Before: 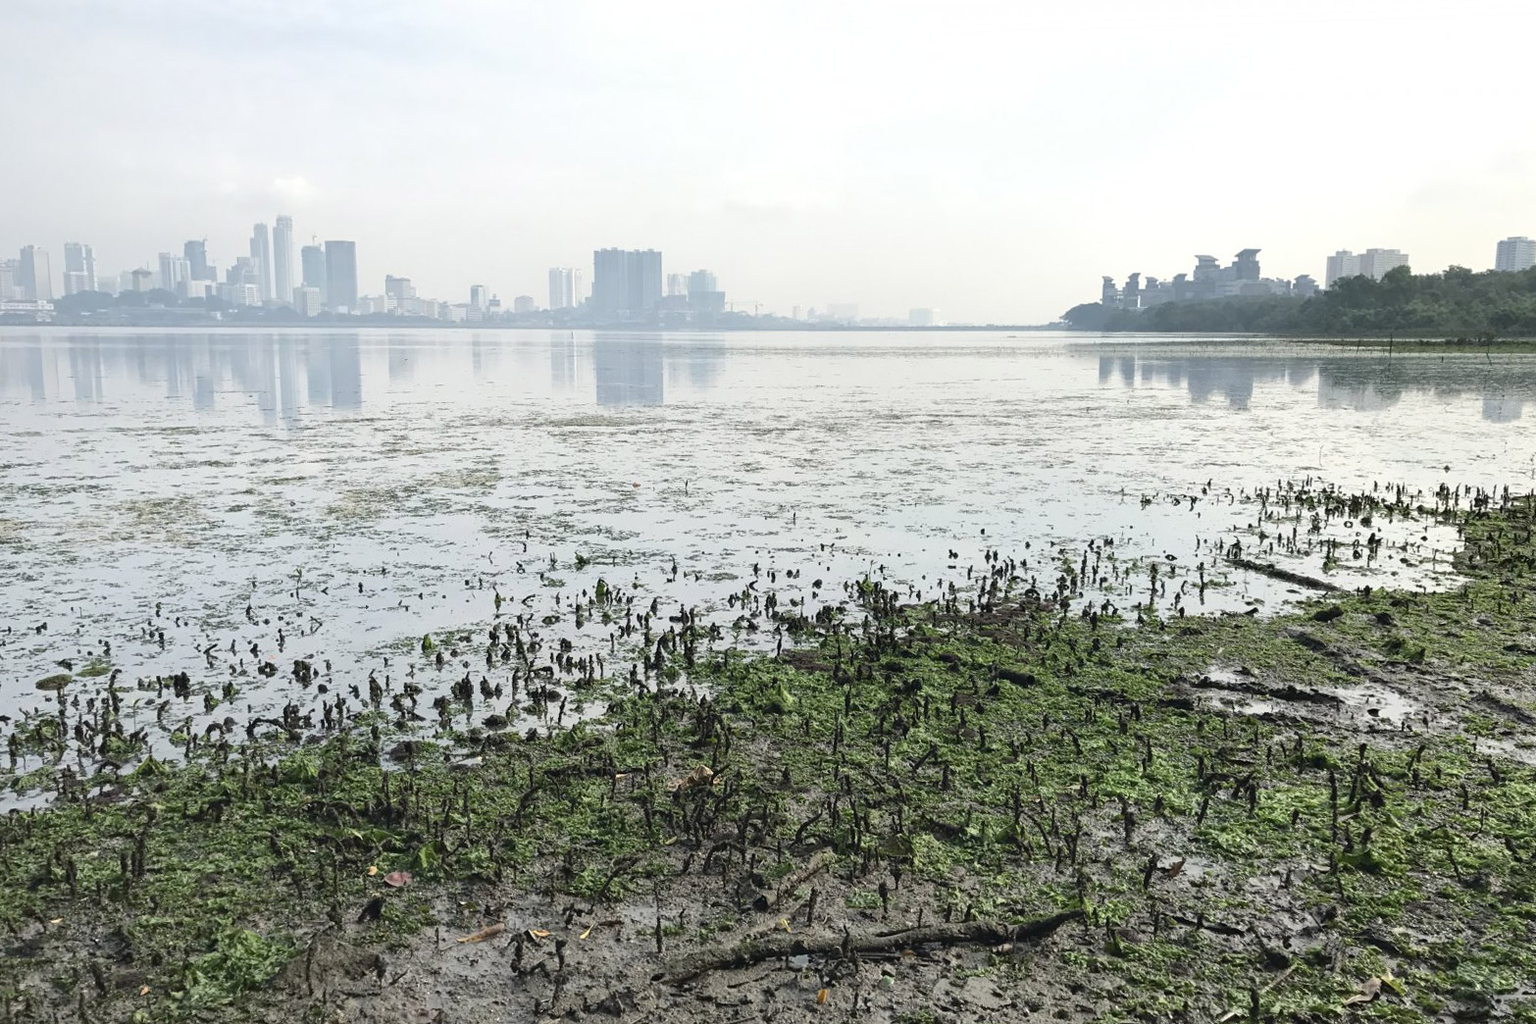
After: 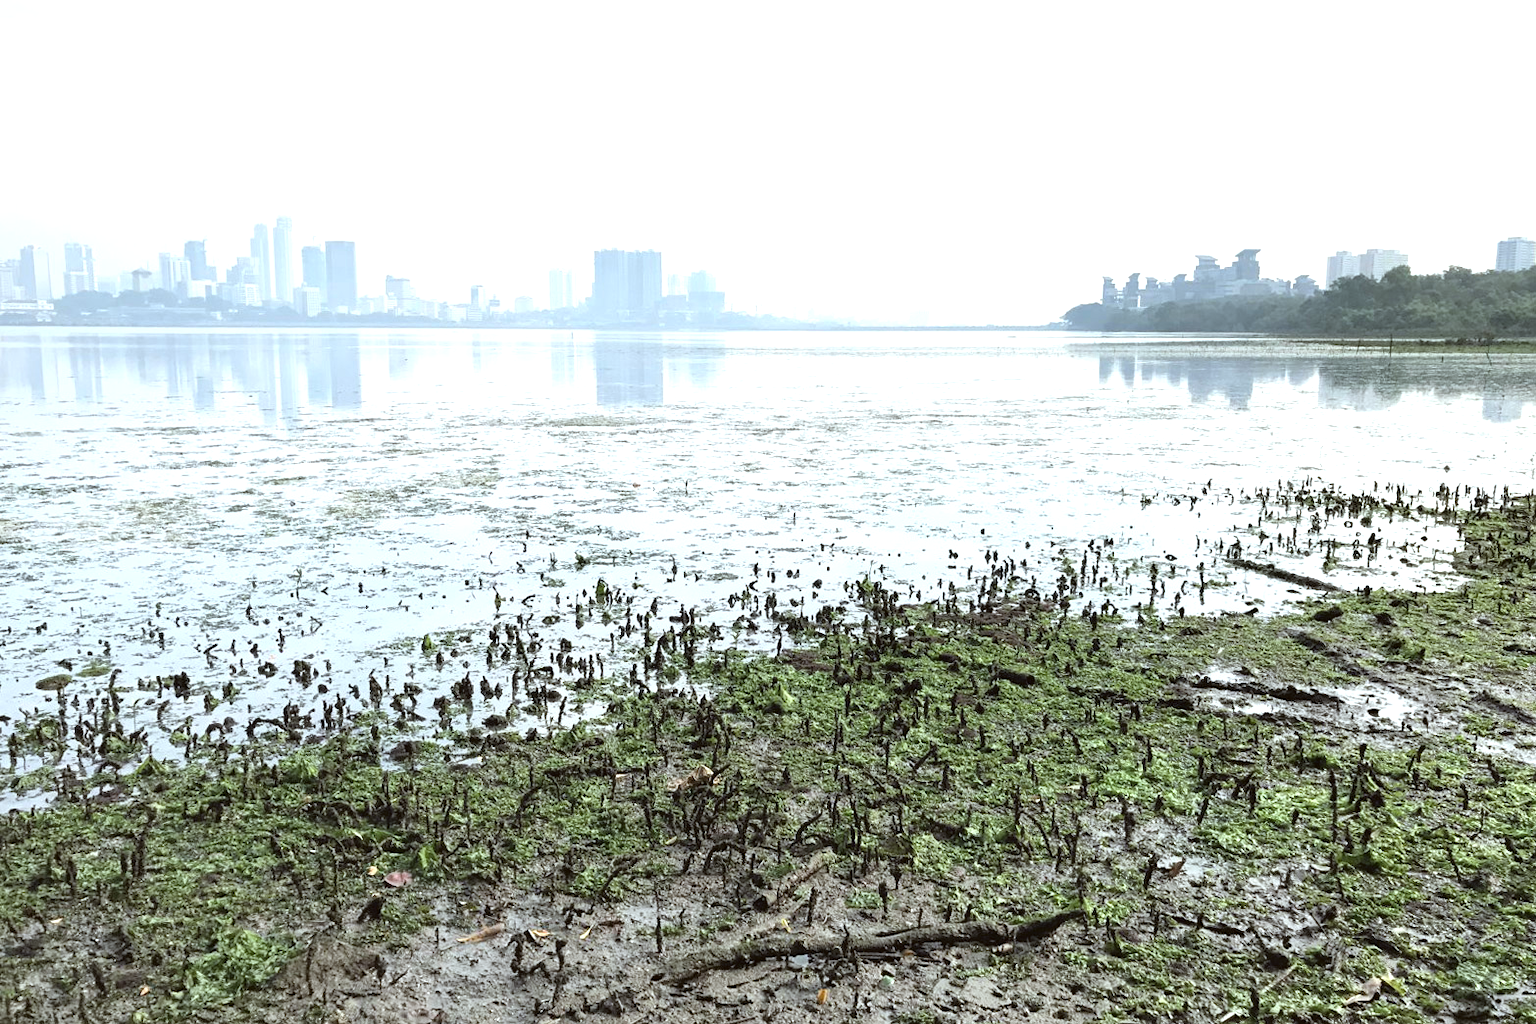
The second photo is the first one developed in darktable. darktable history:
rgb curve: curves: ch0 [(0, 0) (0.136, 0.078) (0.262, 0.245) (0.414, 0.42) (1, 1)], compensate middle gray true, preserve colors basic power
exposure: black level correction 0, exposure 0.68 EV, compensate exposure bias true, compensate highlight preservation false
color correction: highlights a* -3.28, highlights b* -6.24, shadows a* 3.1, shadows b* 5.19
